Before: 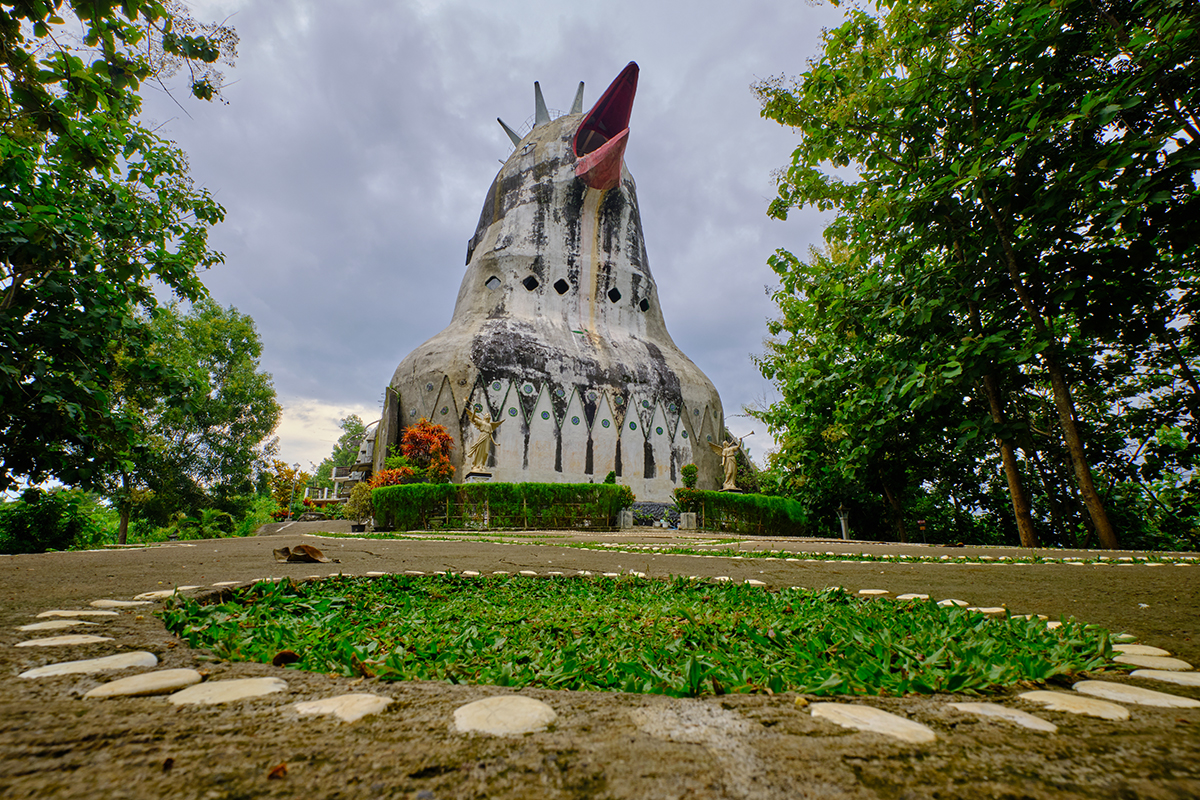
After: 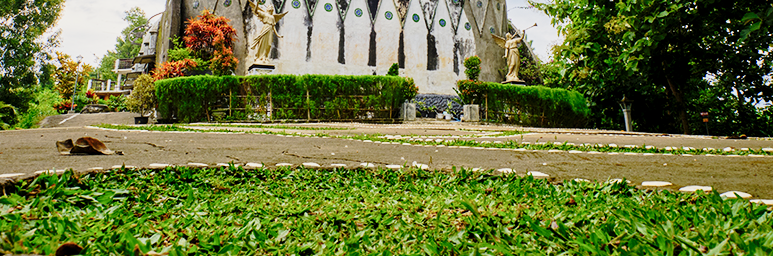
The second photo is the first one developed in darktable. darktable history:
tone curve: curves: ch0 [(0.013, 0) (0.061, 0.059) (0.239, 0.256) (0.502, 0.501) (0.683, 0.676) (0.761, 0.773) (0.858, 0.858) (0.987, 0.945)]; ch1 [(0, 0) (0.172, 0.123) (0.304, 0.267) (0.414, 0.395) (0.472, 0.473) (0.502, 0.502) (0.521, 0.528) (0.583, 0.595) (0.654, 0.673) (0.728, 0.761) (1, 1)]; ch2 [(0, 0) (0.411, 0.424) (0.485, 0.476) (0.502, 0.501) (0.553, 0.557) (0.57, 0.576) (1, 1)], preserve colors none
base curve: curves: ch0 [(0, 0) (0.028, 0.03) (0.121, 0.232) (0.46, 0.748) (0.859, 0.968) (1, 1)], preserve colors none
crop: left 18.088%, top 51.032%, right 17.452%, bottom 16.937%
